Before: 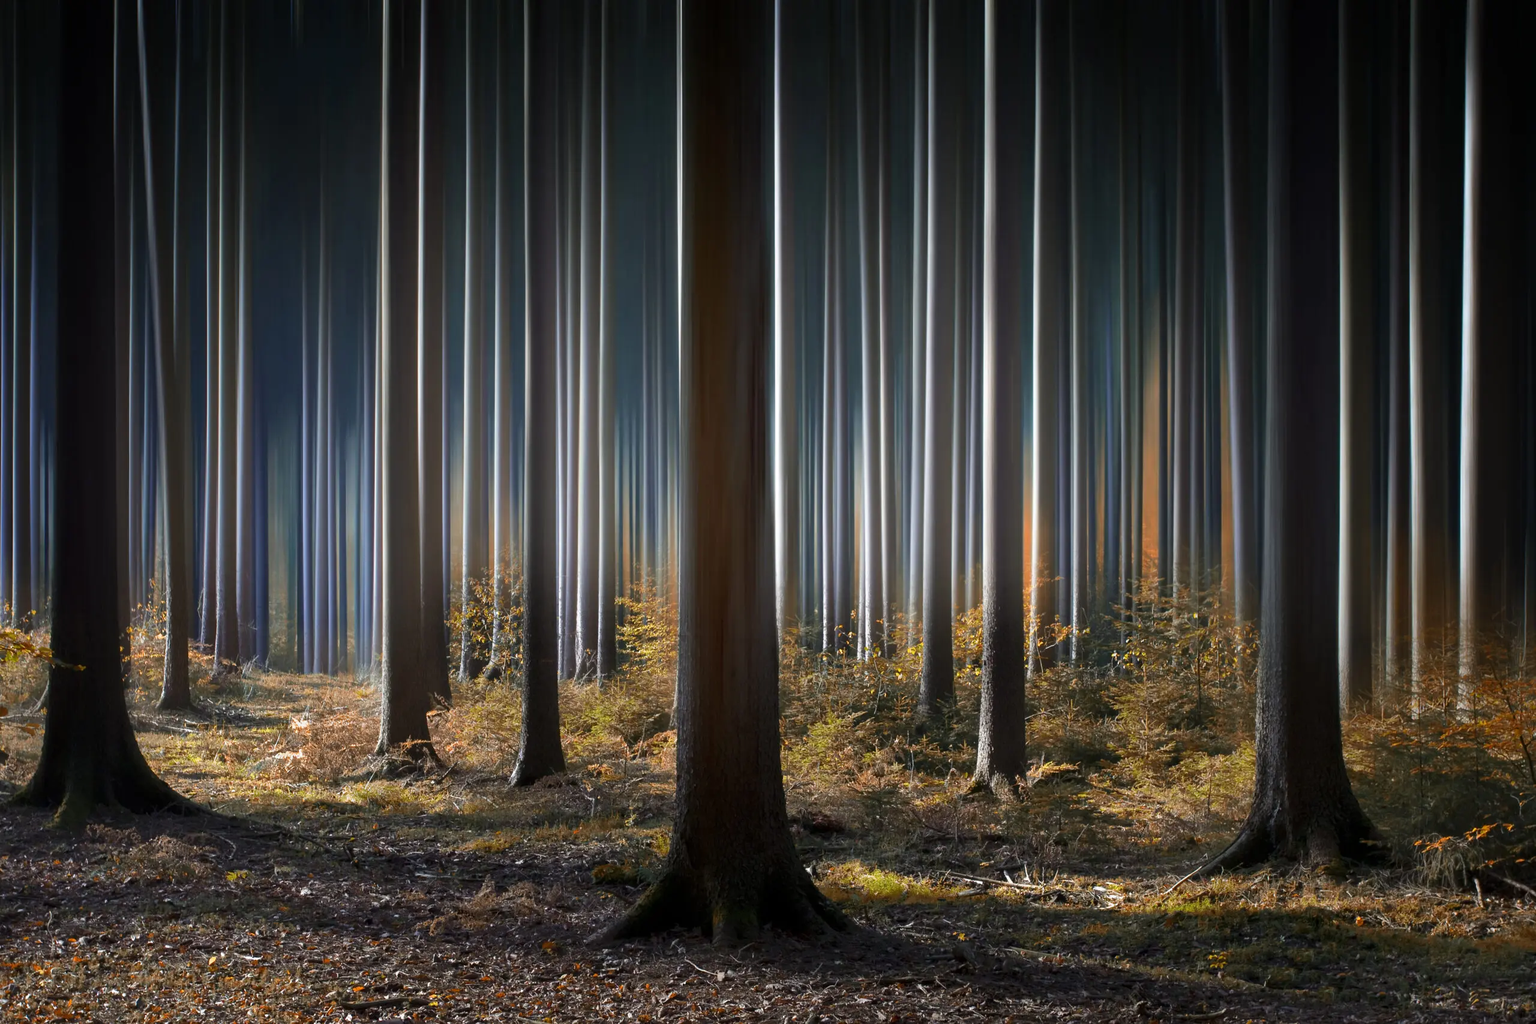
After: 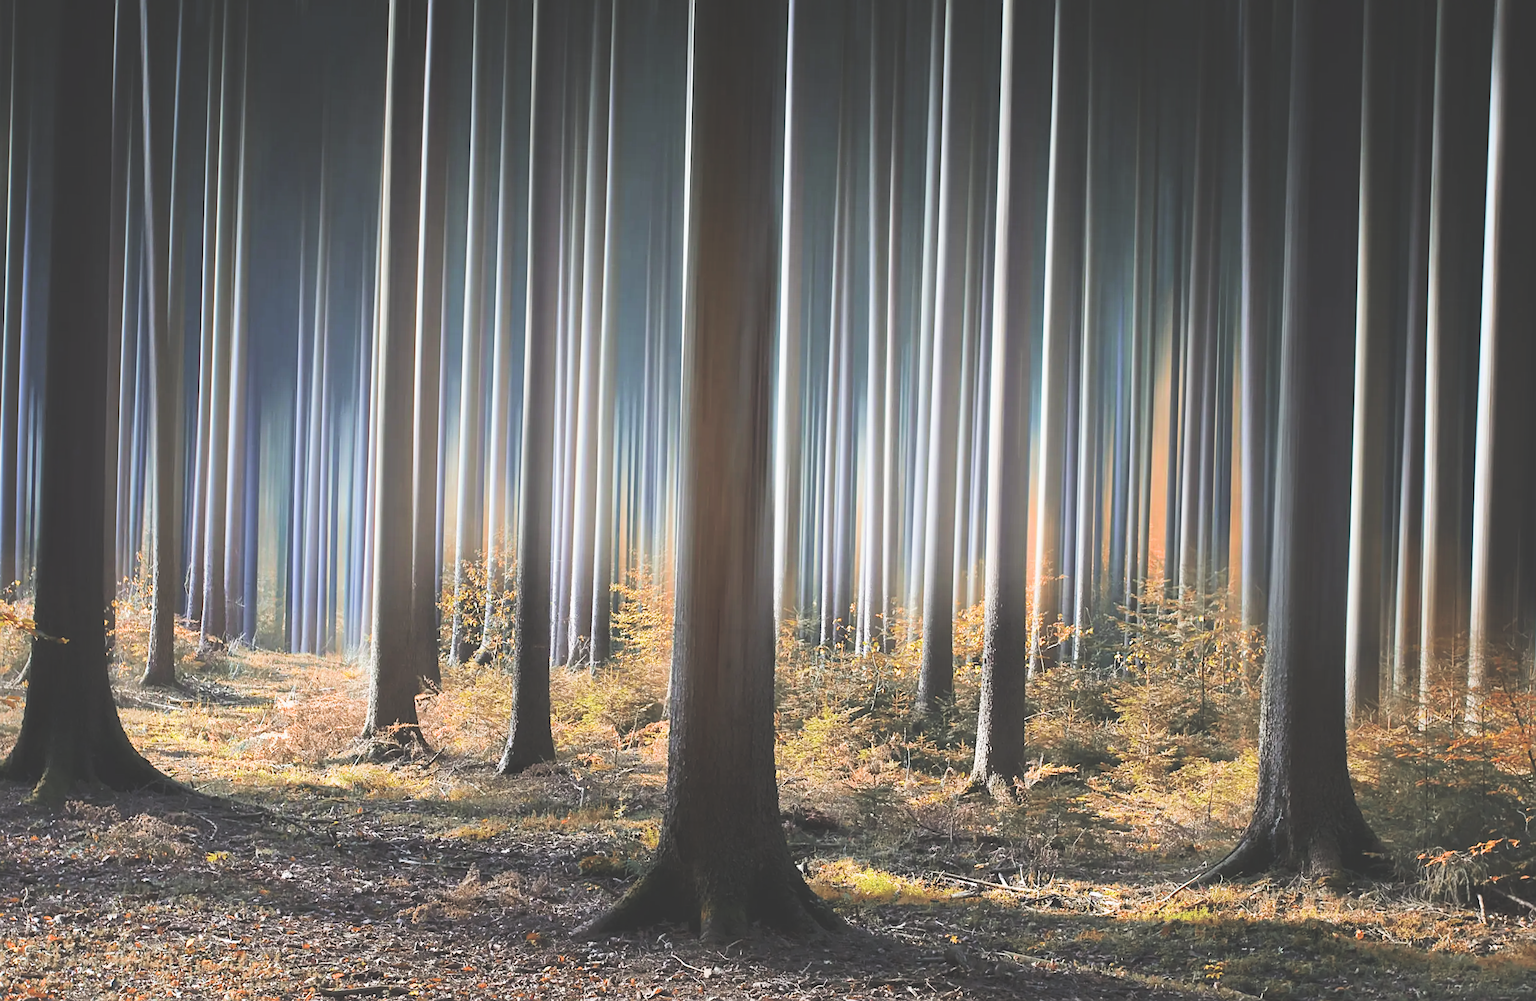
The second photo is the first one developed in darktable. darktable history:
exposure: black level correction -0.023, exposure 1.397 EV, compensate highlight preservation false
filmic rgb: black relative exposure -7.5 EV, white relative exposure 5 EV, hardness 3.31, contrast 1.3, contrast in shadows safe
rotate and perspective: rotation 1.57°, crop left 0.018, crop right 0.982, crop top 0.039, crop bottom 0.961
sharpen: on, module defaults
